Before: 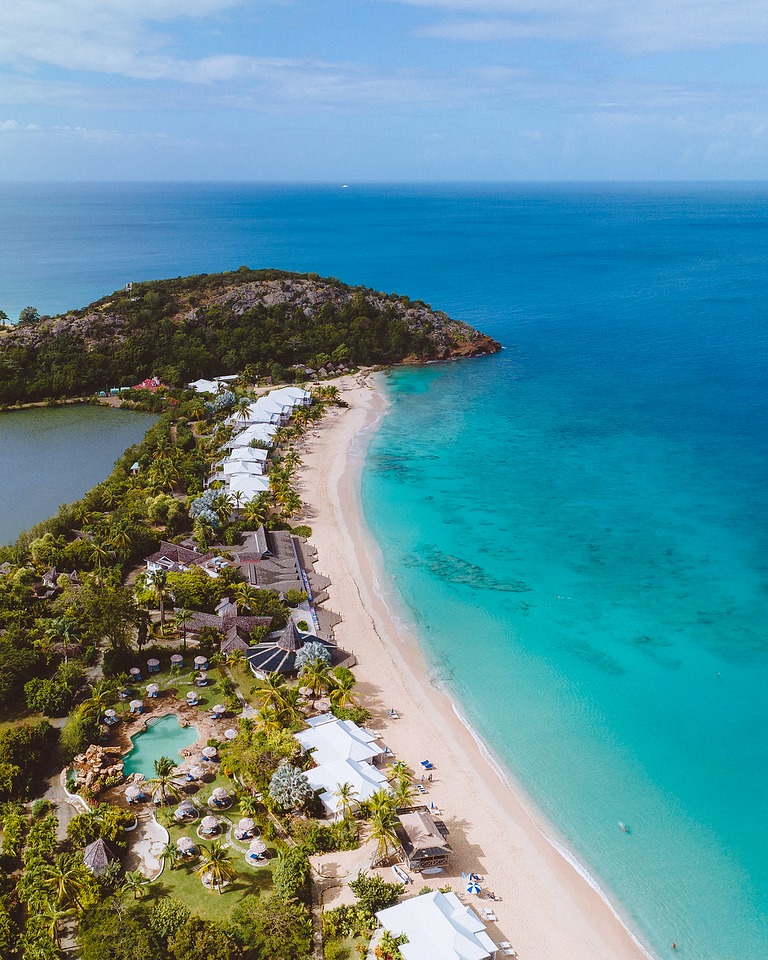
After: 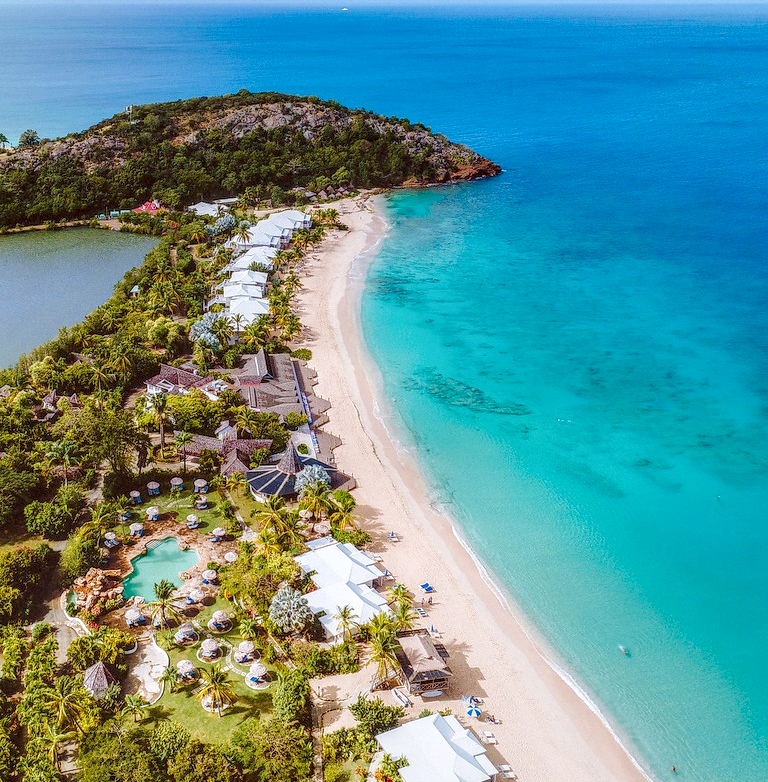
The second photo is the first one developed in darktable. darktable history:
tone curve: curves: ch0 [(0, 0) (0.004, 0.008) (0.077, 0.156) (0.169, 0.29) (0.774, 0.774) (0.988, 0.926)], color space Lab, linked channels, preserve colors none
local contrast: highlights 0%, shadows 0%, detail 182%
crop and rotate: top 18.507%
